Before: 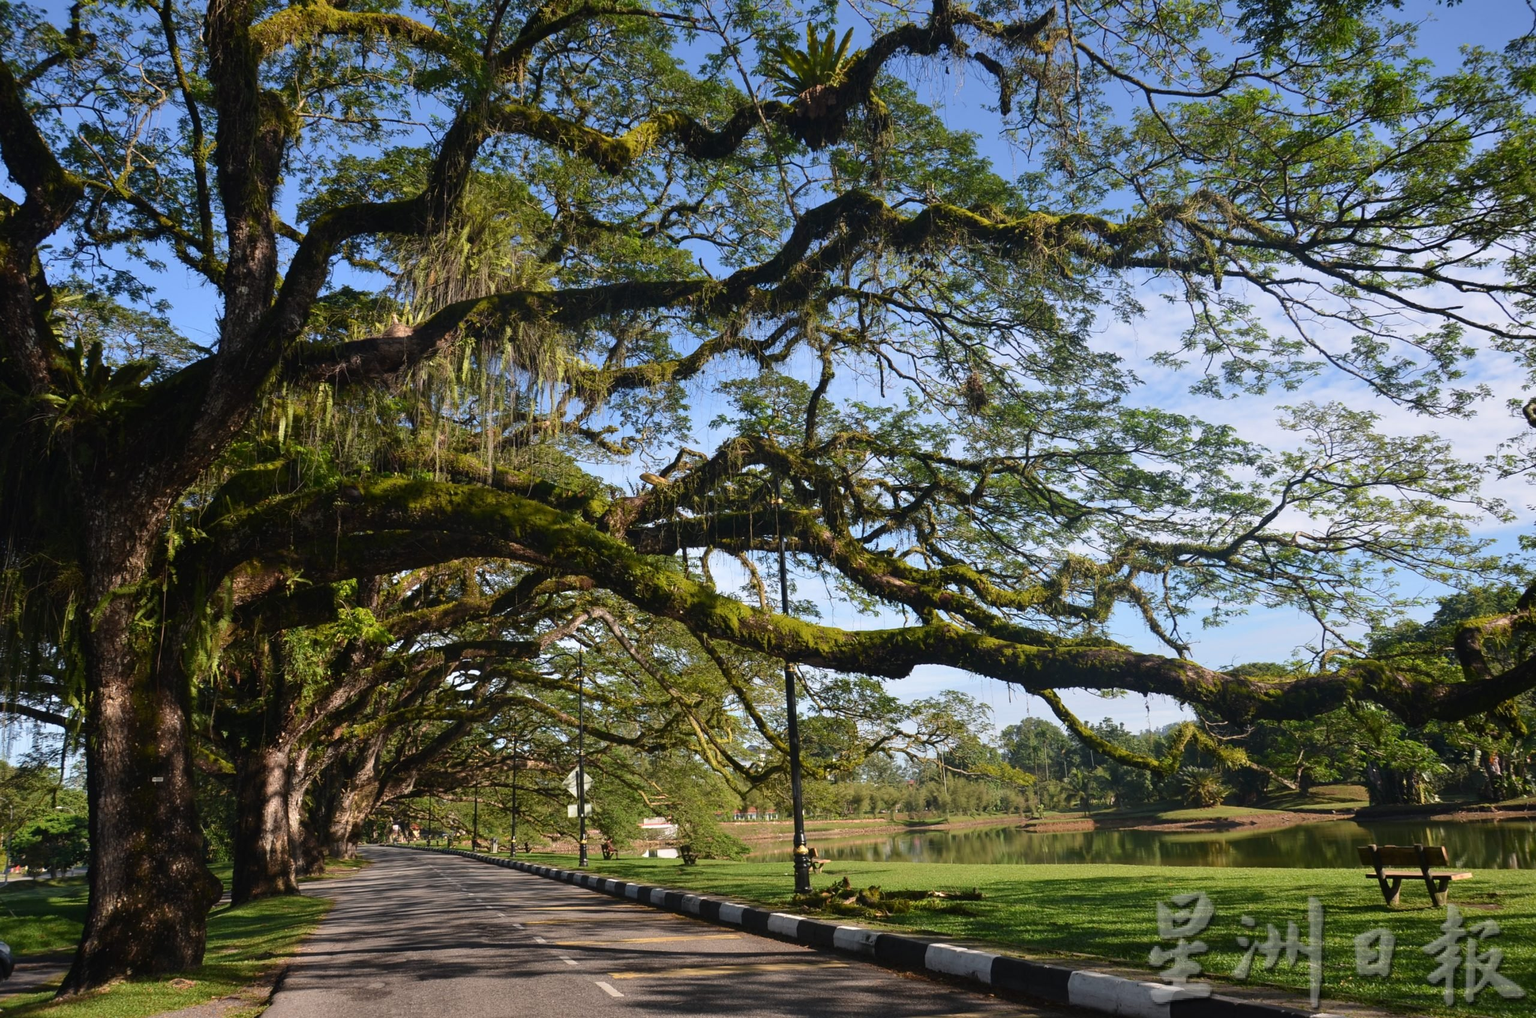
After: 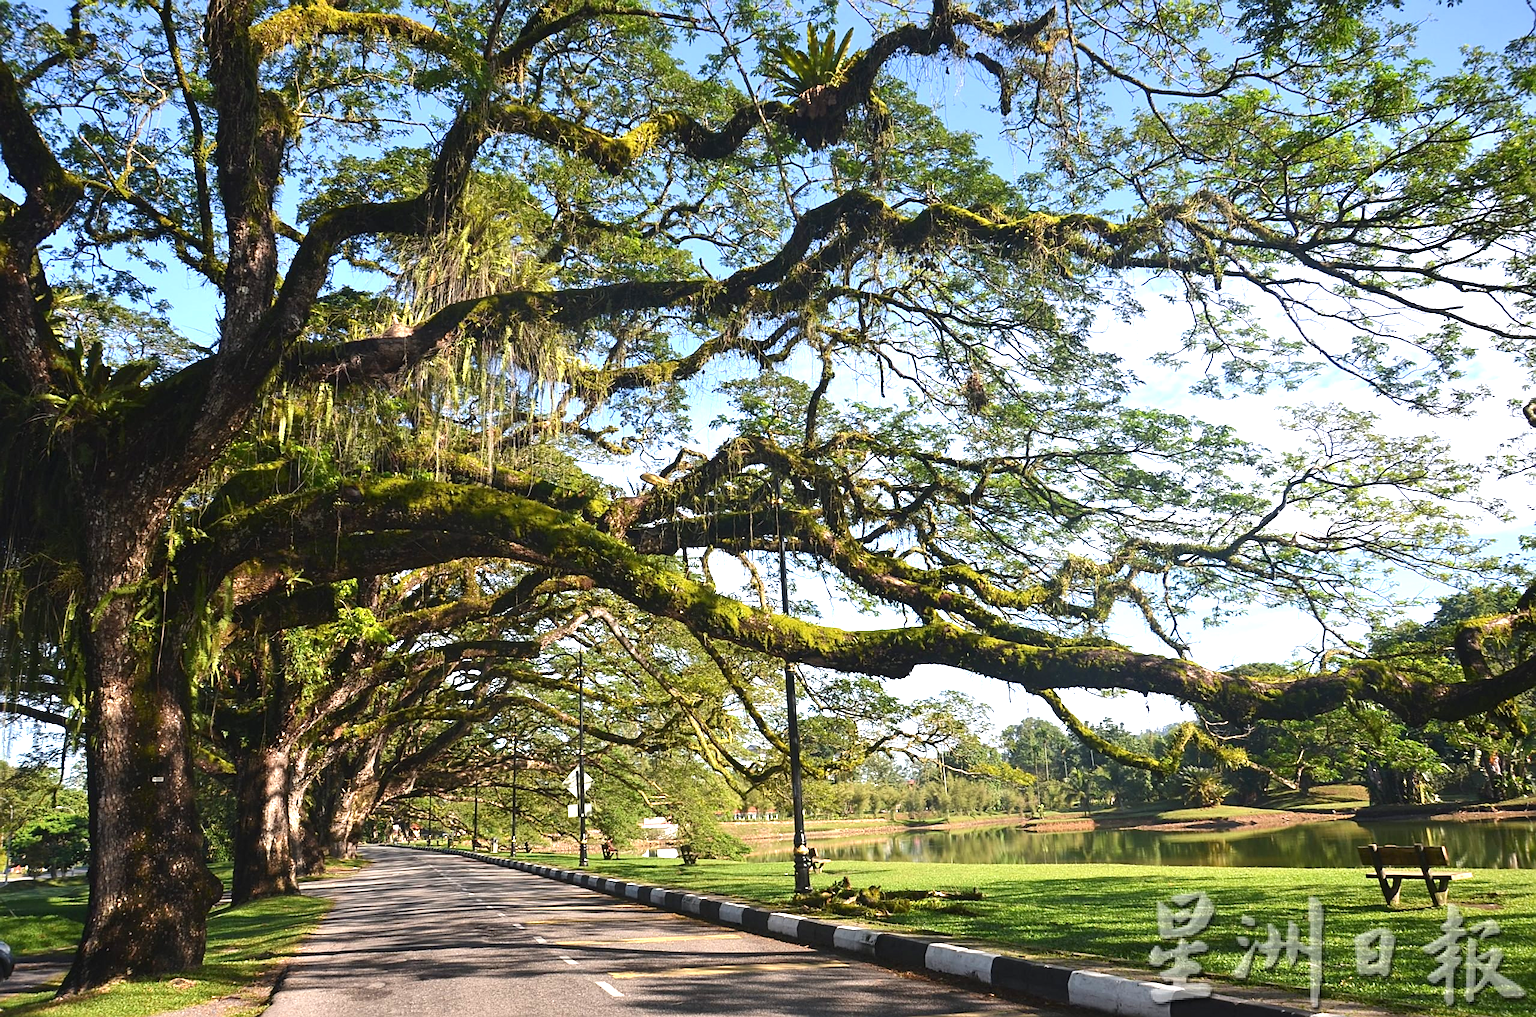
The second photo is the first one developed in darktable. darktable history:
exposure: black level correction 0, exposure 1.097 EV, compensate highlight preservation false
sharpen: on, module defaults
